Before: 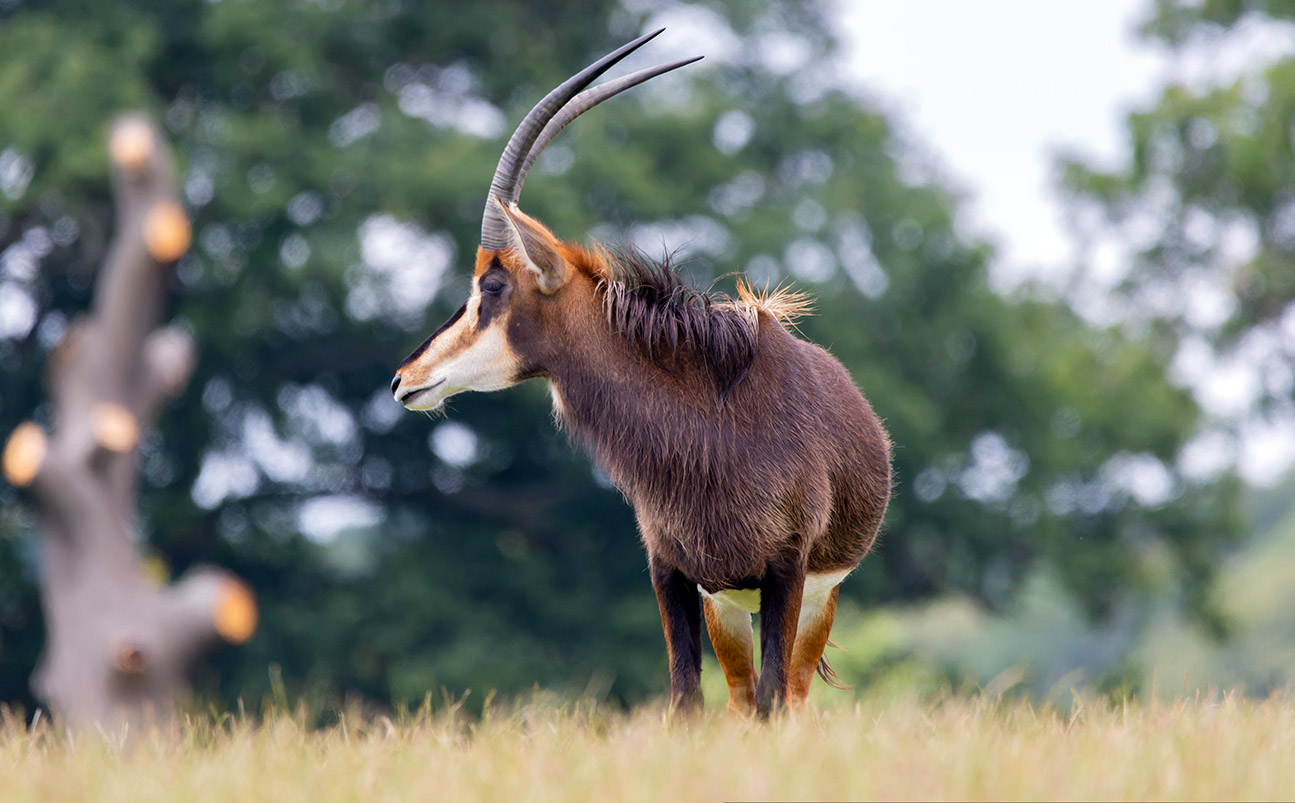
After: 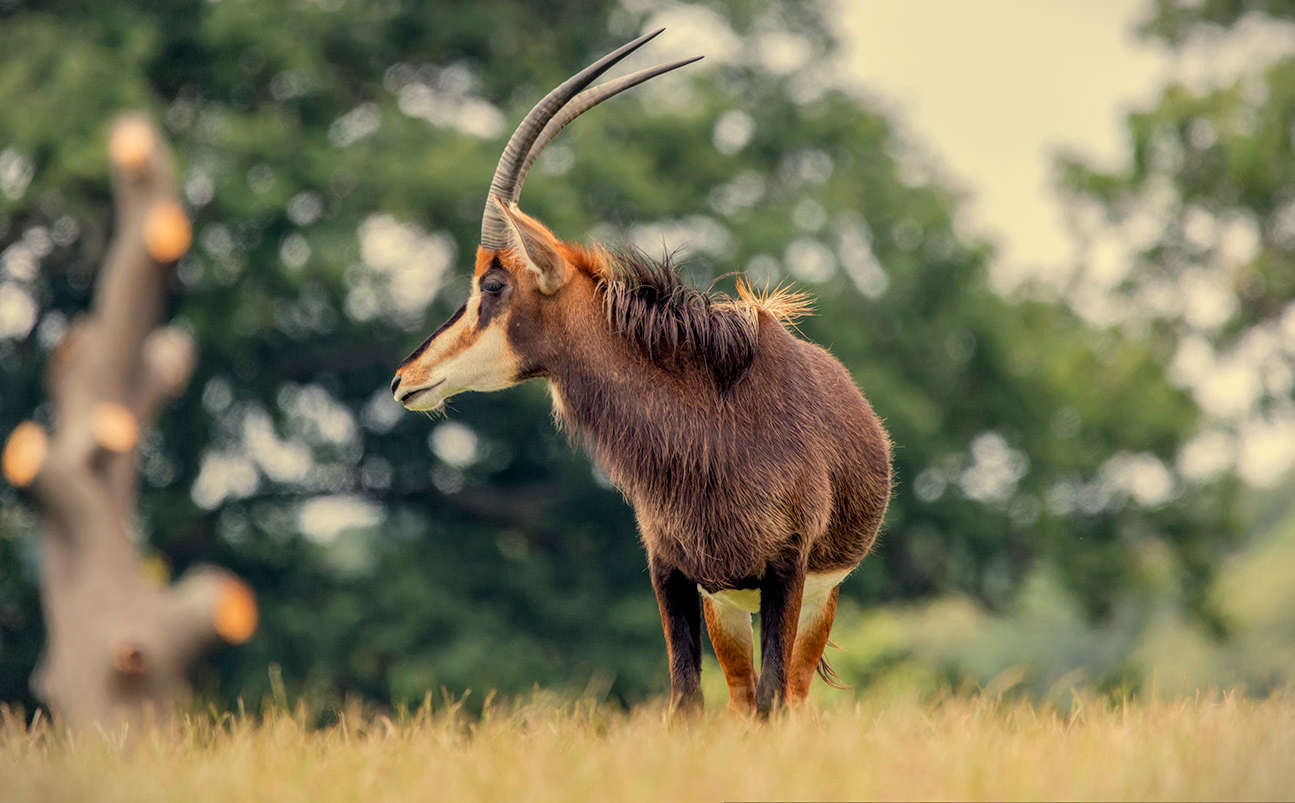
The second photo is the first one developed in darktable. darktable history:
local contrast: highlights 0%, shadows 0%, detail 133%
white balance: red 1.08, blue 0.791
vignetting: fall-off start 100%, brightness -0.406, saturation -0.3, width/height ratio 1.324, dithering 8-bit output, unbound false
filmic rgb: black relative exposure -15 EV, white relative exposure 3 EV, threshold 6 EV, target black luminance 0%, hardness 9.27, latitude 99%, contrast 0.912, shadows ↔ highlights balance 0.505%, add noise in highlights 0, color science v3 (2019), use custom middle-gray values true, iterations of high-quality reconstruction 0, contrast in highlights soft, enable highlight reconstruction true
rotate and perspective: crop left 0, crop top 0
